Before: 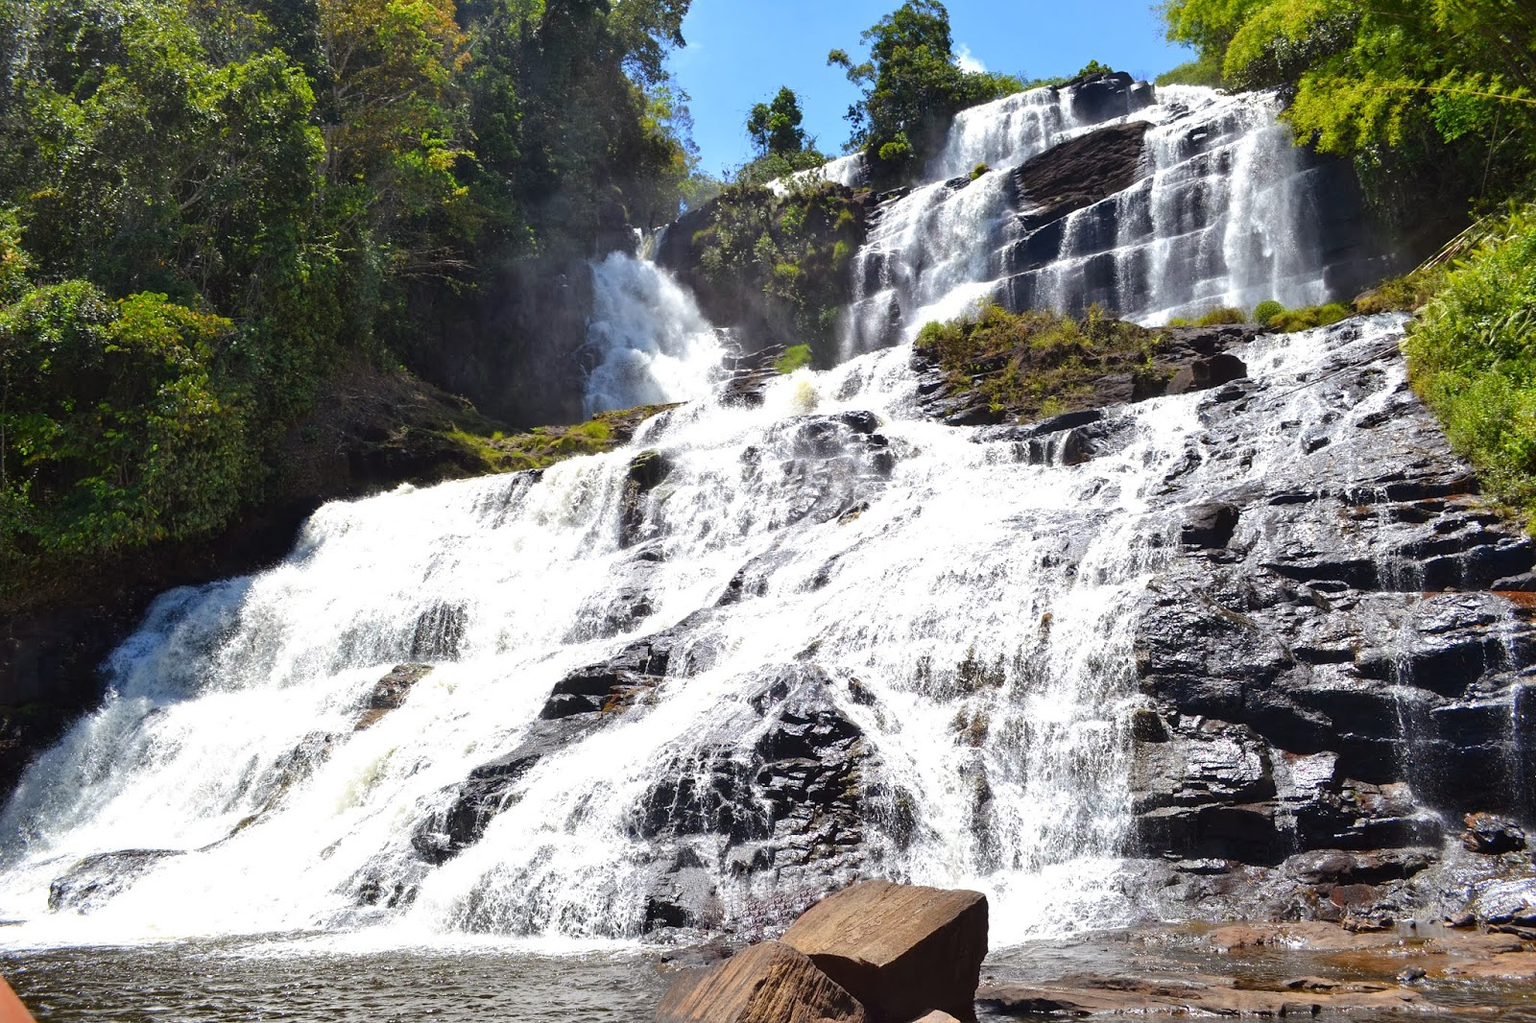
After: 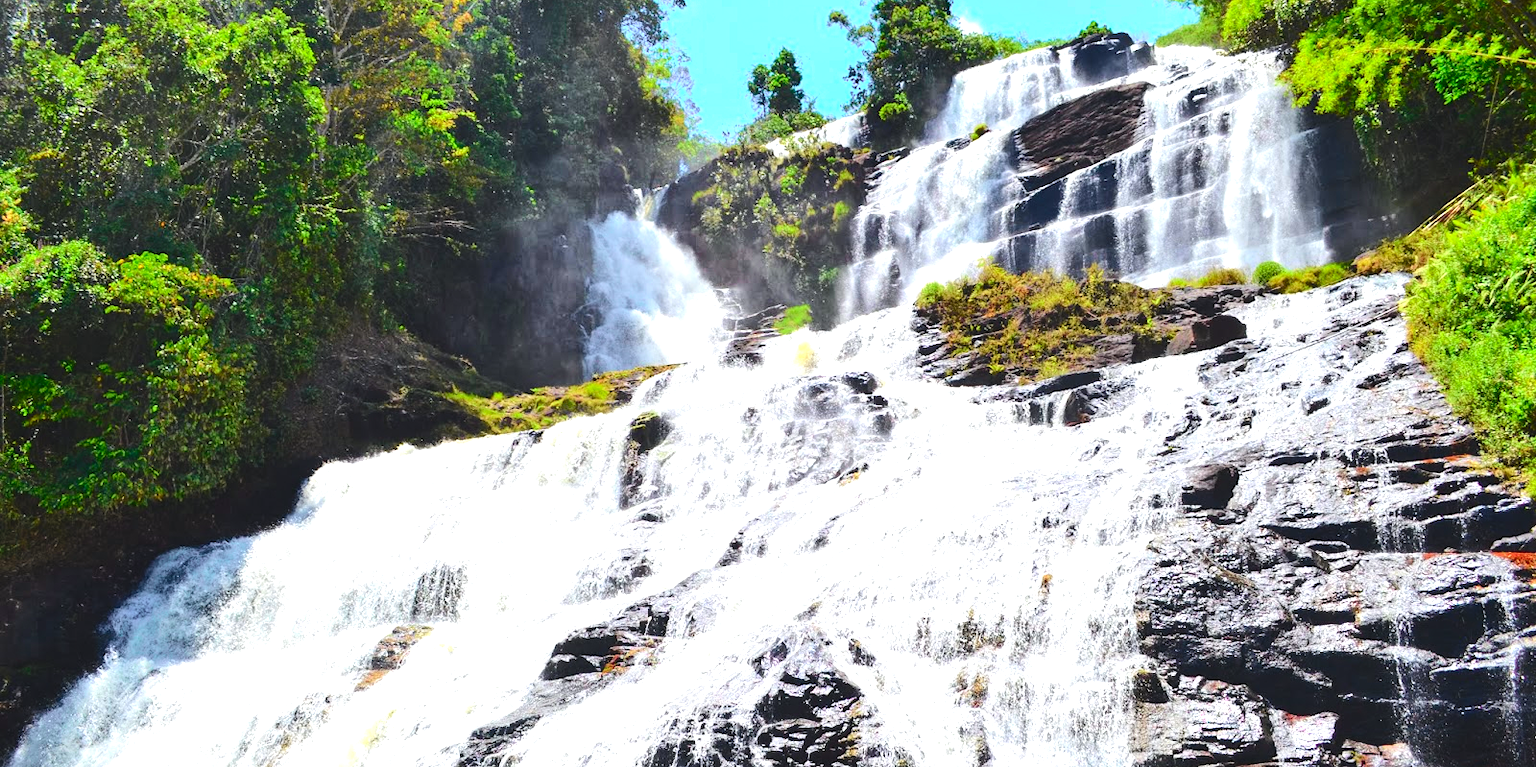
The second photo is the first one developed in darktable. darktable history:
exposure: black level correction -0.005, exposure 0.622 EV, compensate highlight preservation false
crop: top 3.857%, bottom 21.132%
tone curve: curves: ch0 [(0, 0.023) (0.103, 0.087) (0.277, 0.28) (0.438, 0.547) (0.546, 0.678) (0.735, 0.843) (0.994, 1)]; ch1 [(0, 0) (0.371, 0.261) (0.465, 0.42) (0.488, 0.477) (0.512, 0.513) (0.542, 0.581) (0.574, 0.647) (0.636, 0.747) (1, 1)]; ch2 [(0, 0) (0.369, 0.388) (0.449, 0.431) (0.478, 0.471) (0.516, 0.517) (0.575, 0.642) (0.649, 0.726) (1, 1)], color space Lab, independent channels, preserve colors none
